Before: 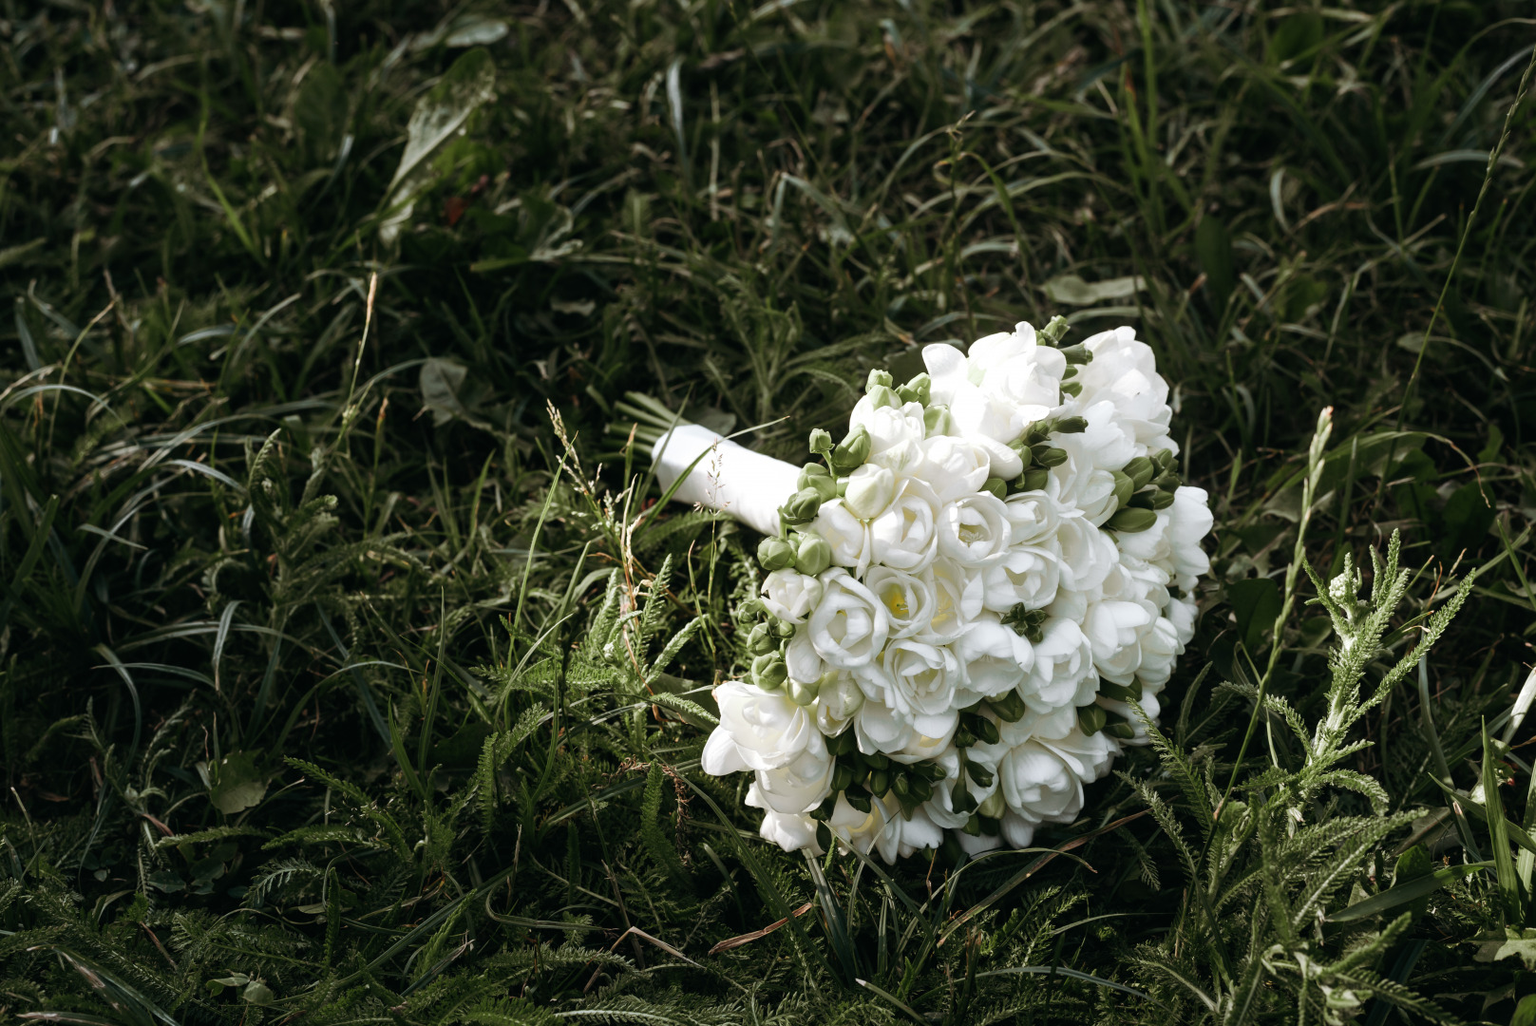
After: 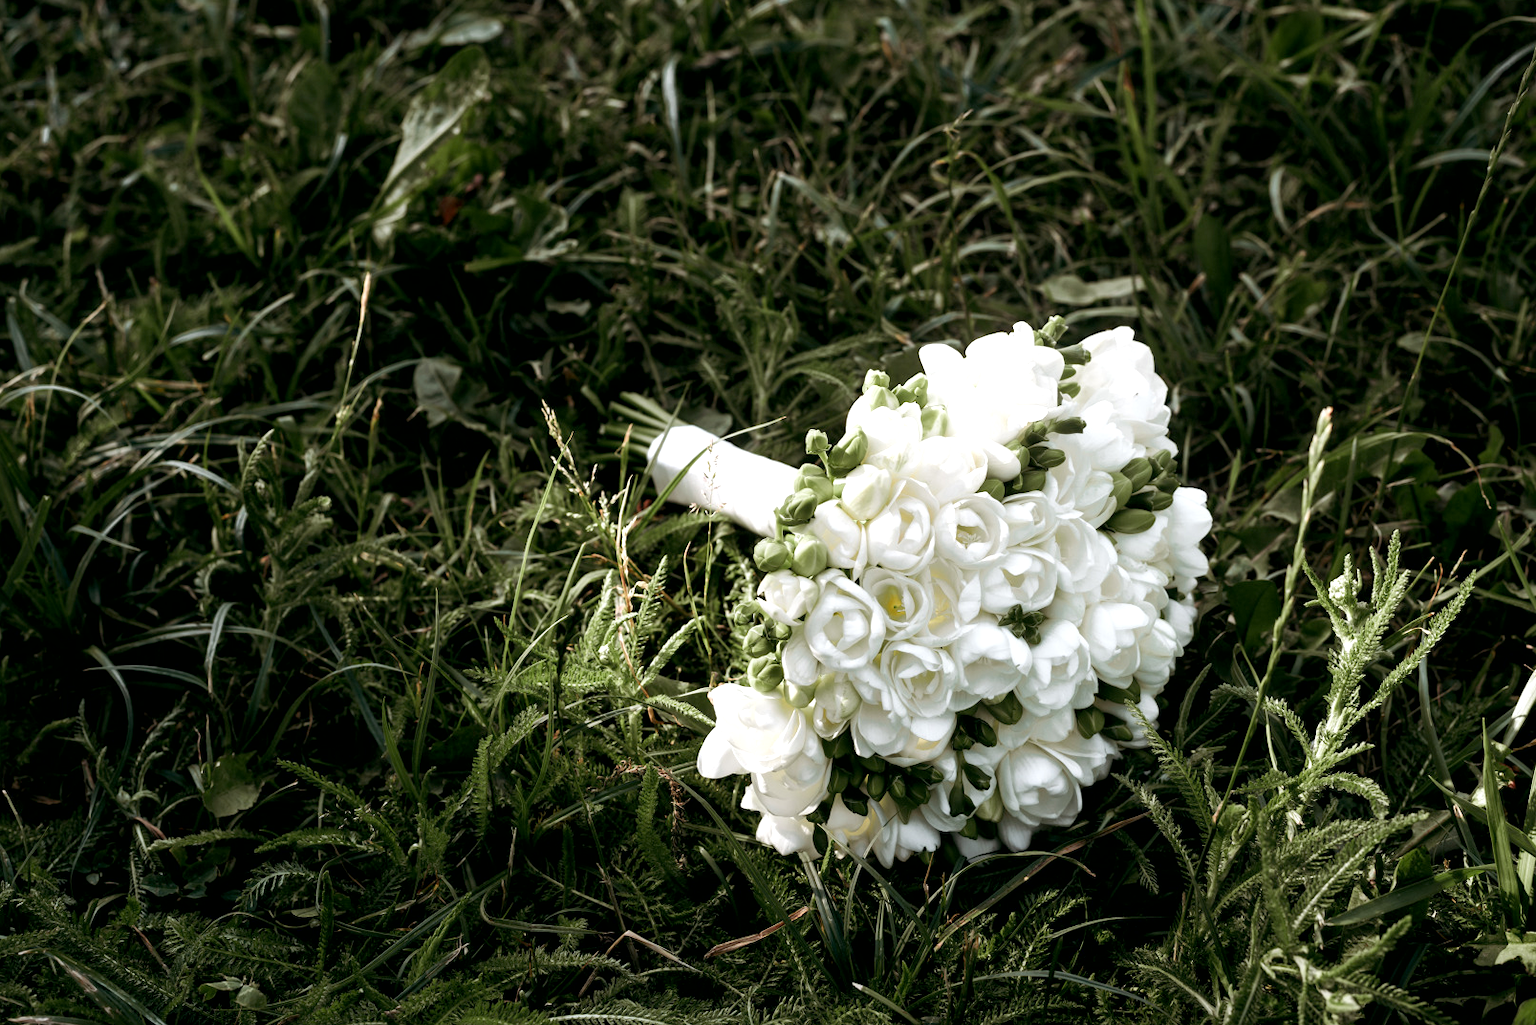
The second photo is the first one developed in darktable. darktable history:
exposure: black level correction 0.005, exposure 0.418 EV, compensate highlight preservation false
crop and rotate: left 0.585%, top 0.279%, bottom 0.281%
contrast brightness saturation: saturation -0.066
